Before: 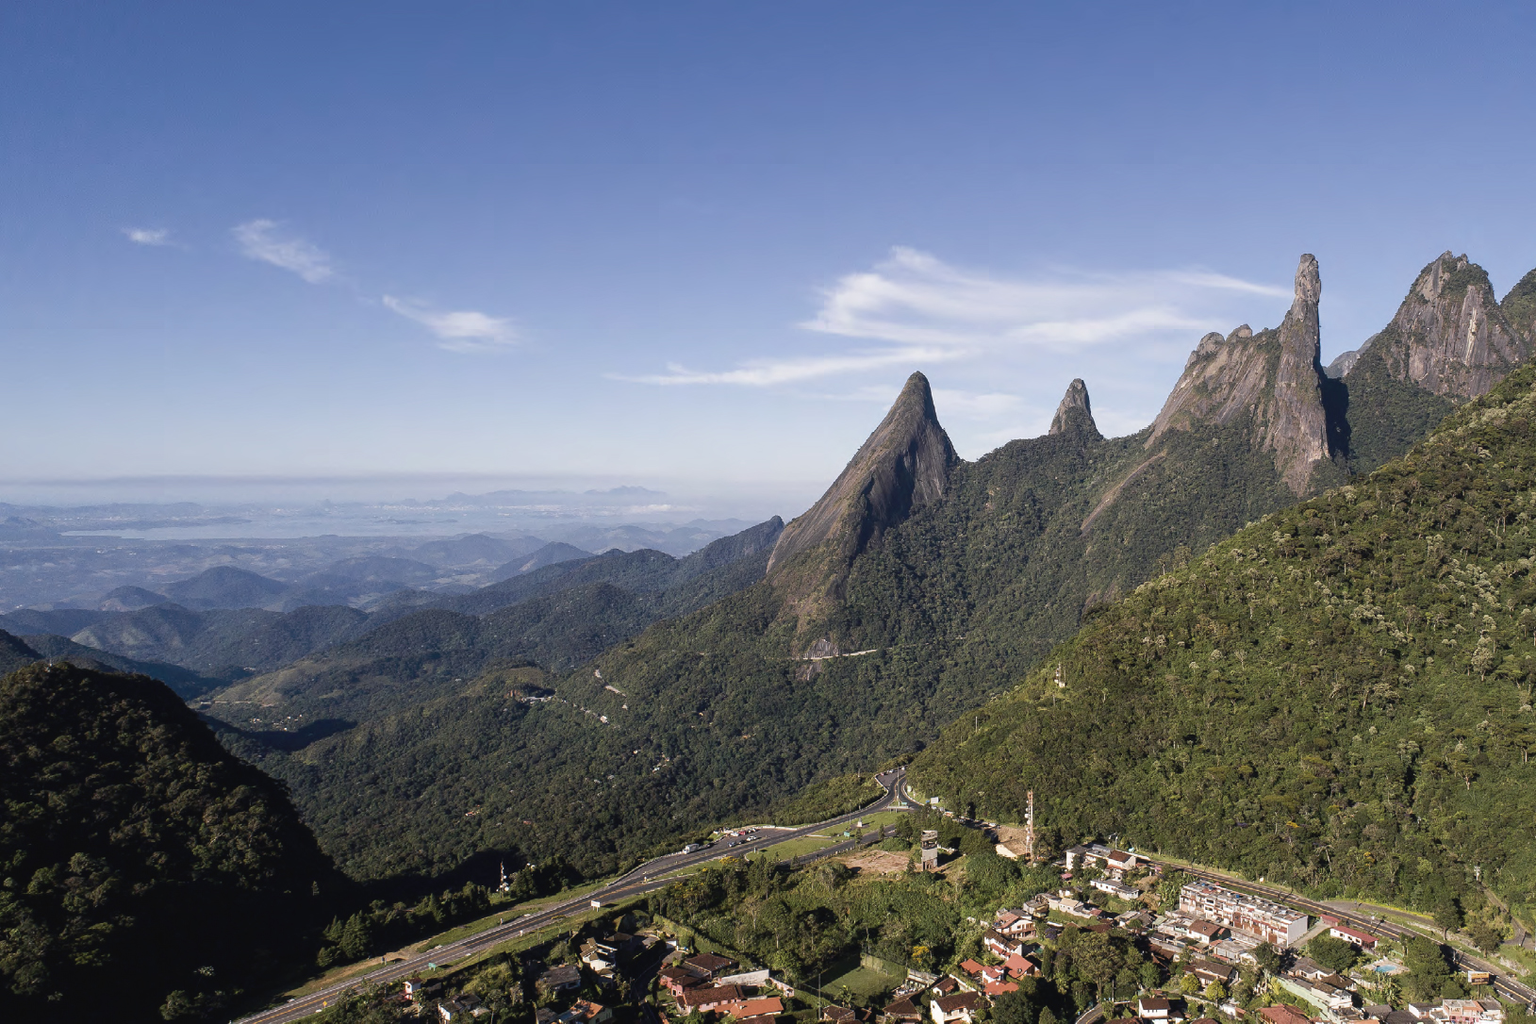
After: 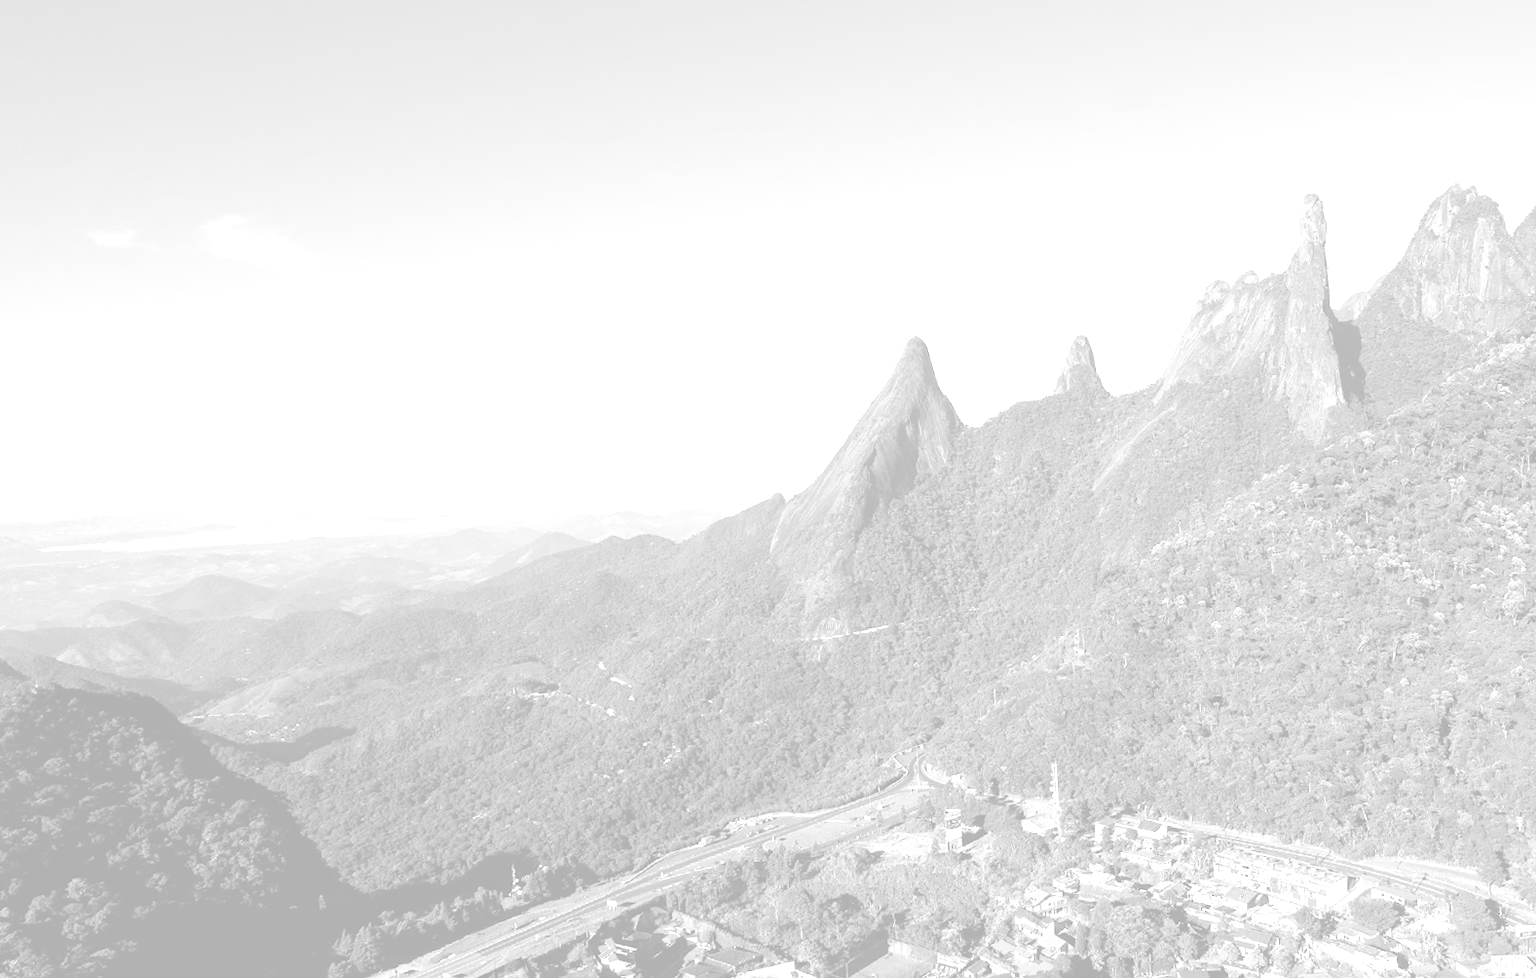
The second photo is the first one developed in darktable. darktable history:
colorize: hue 36°, saturation 71%, lightness 80.79%
monochrome: a -35.87, b 49.73, size 1.7
contrast brightness saturation: contrast -0.1, brightness 0.05, saturation 0.08
white balance: red 0.926, green 1.003, blue 1.133
rotate and perspective: rotation -3°, crop left 0.031, crop right 0.968, crop top 0.07, crop bottom 0.93
